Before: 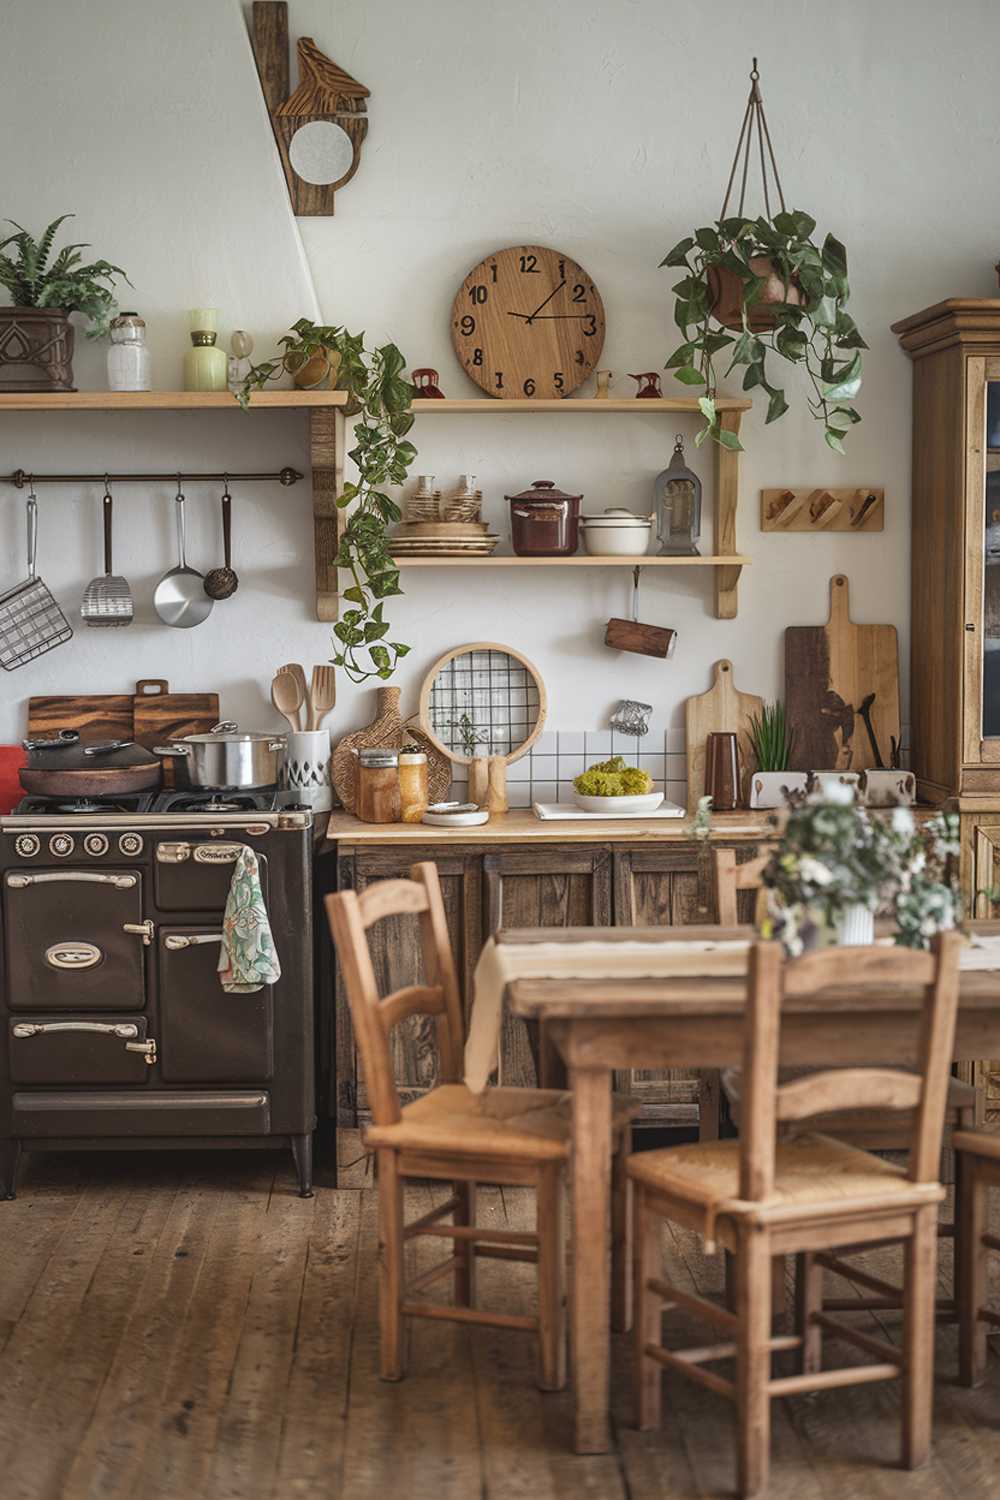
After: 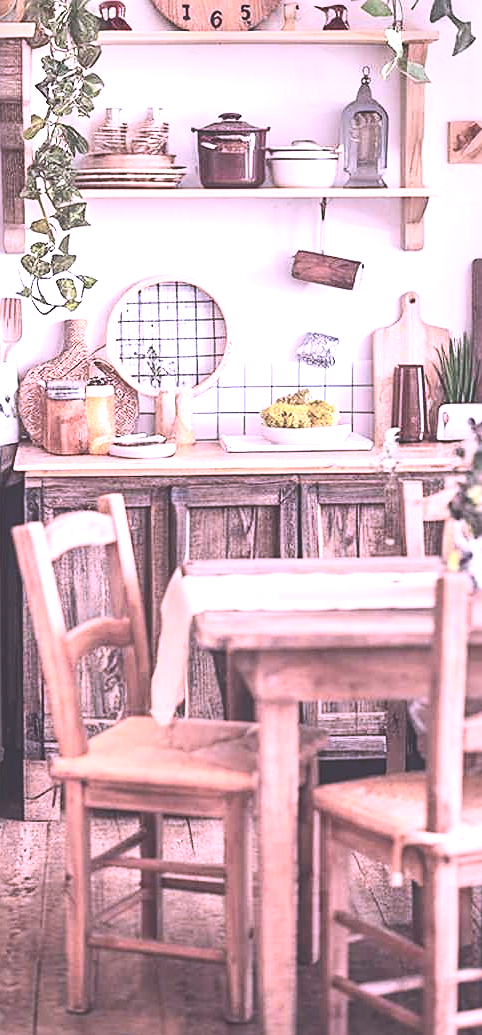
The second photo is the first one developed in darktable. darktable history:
crop: left 31.329%, top 24.564%, right 20.426%, bottom 6.381%
exposure: black level correction -0.023, exposure 1.396 EV, compensate exposure bias true, compensate highlight preservation false
sharpen: on, module defaults
contrast brightness saturation: contrast 0.272
color correction: highlights a* 15.23, highlights b* -25
